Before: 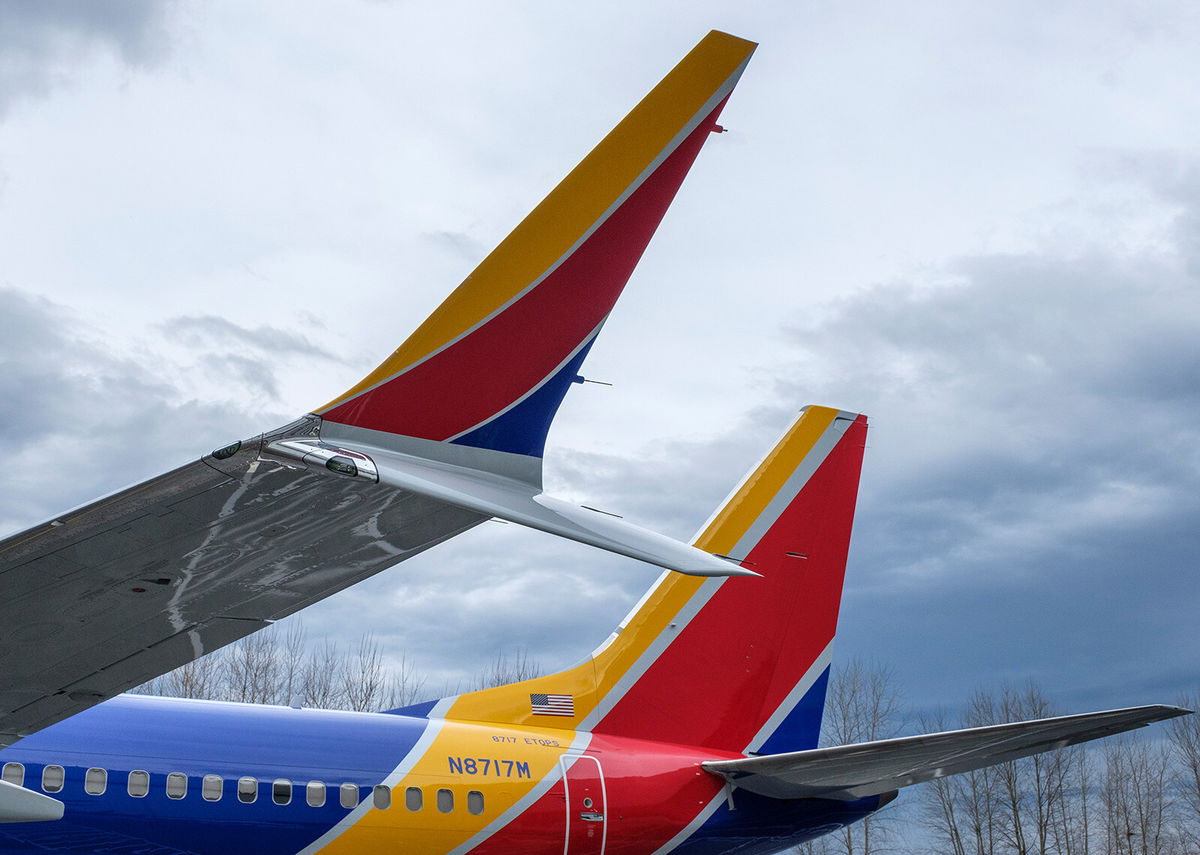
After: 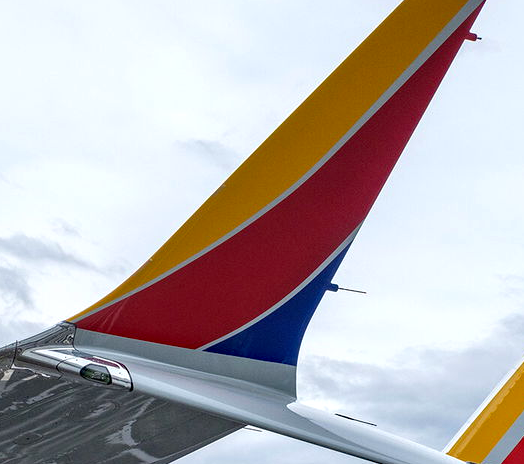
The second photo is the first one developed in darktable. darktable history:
haze removal: compatibility mode true
exposure: exposure 0.204 EV, compensate highlight preservation false
crop: left 20.504%, top 10.844%, right 35.827%, bottom 34.831%
